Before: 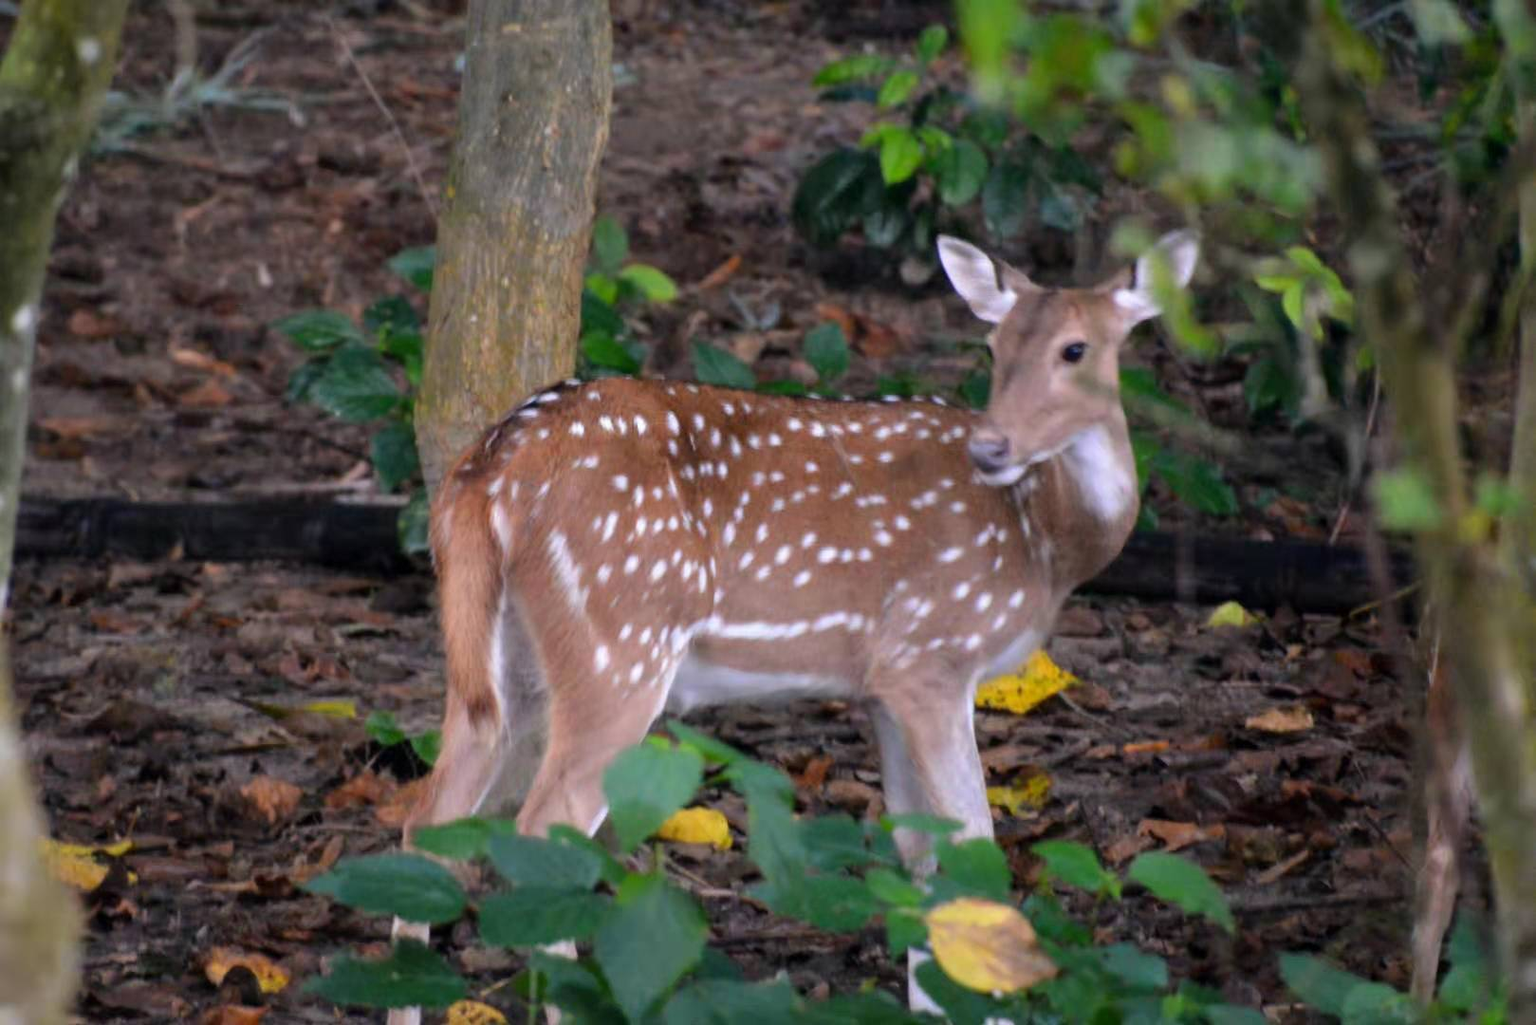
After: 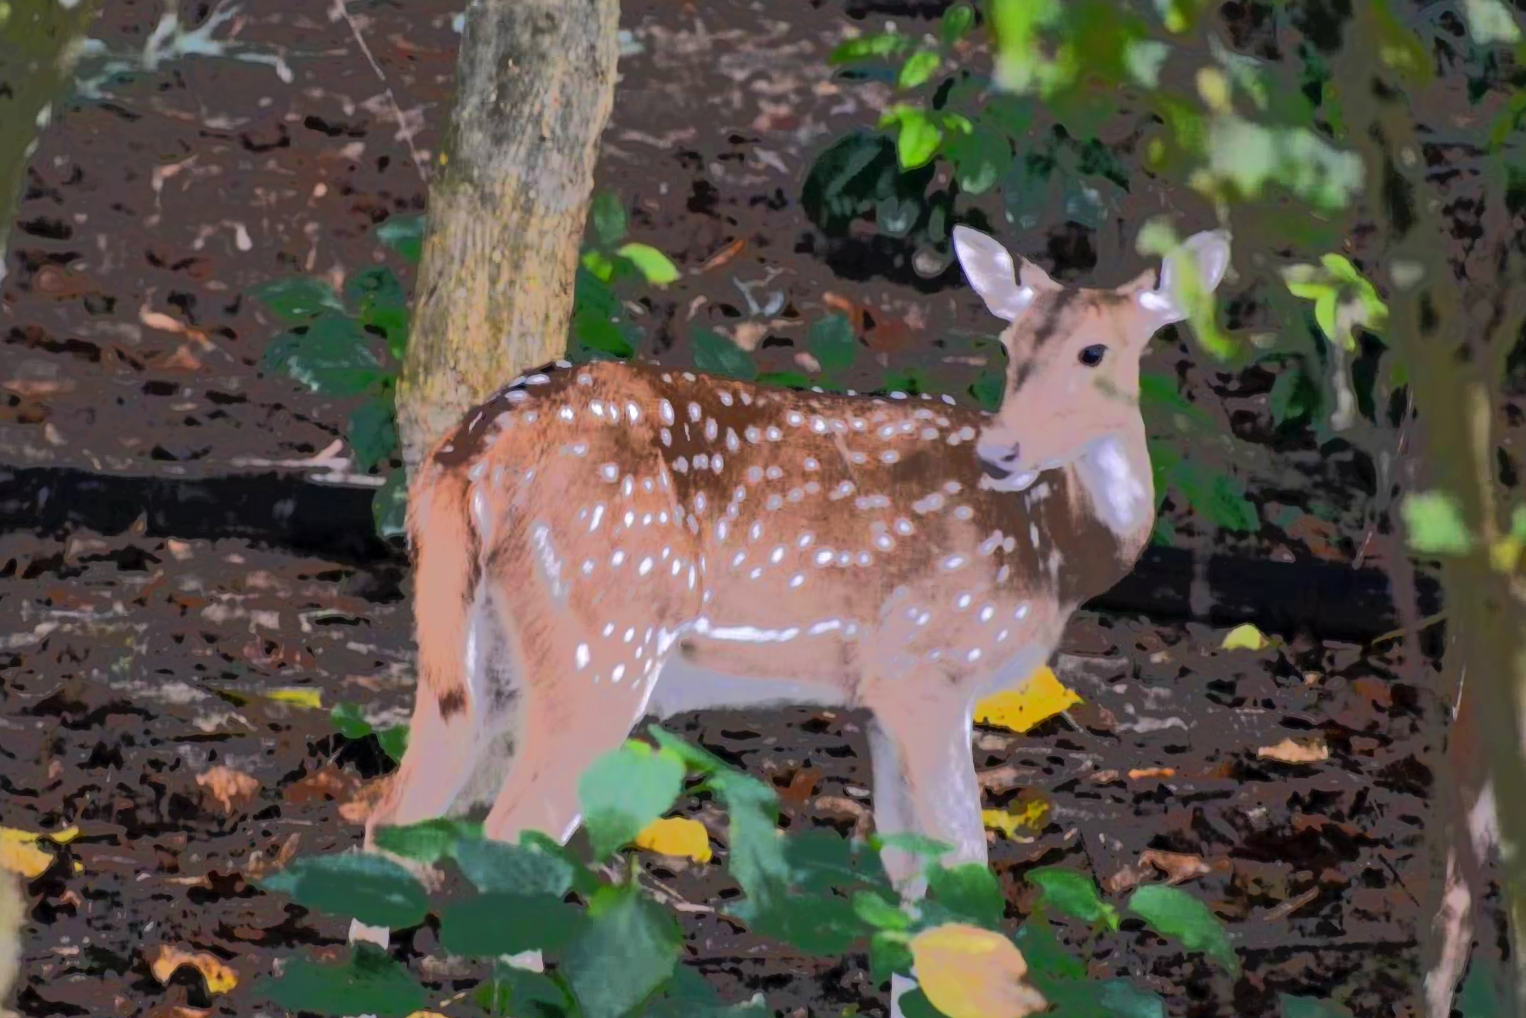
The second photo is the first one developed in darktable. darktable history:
crop and rotate: angle -2.35°
tone equalizer: -7 EV -0.595 EV, -6 EV 0.992 EV, -5 EV -0.473 EV, -4 EV 0.433 EV, -3 EV 0.408 EV, -2 EV 0.173 EV, -1 EV -0.149 EV, +0 EV -0.398 EV, edges refinement/feathering 500, mask exposure compensation -1.57 EV, preserve details no
